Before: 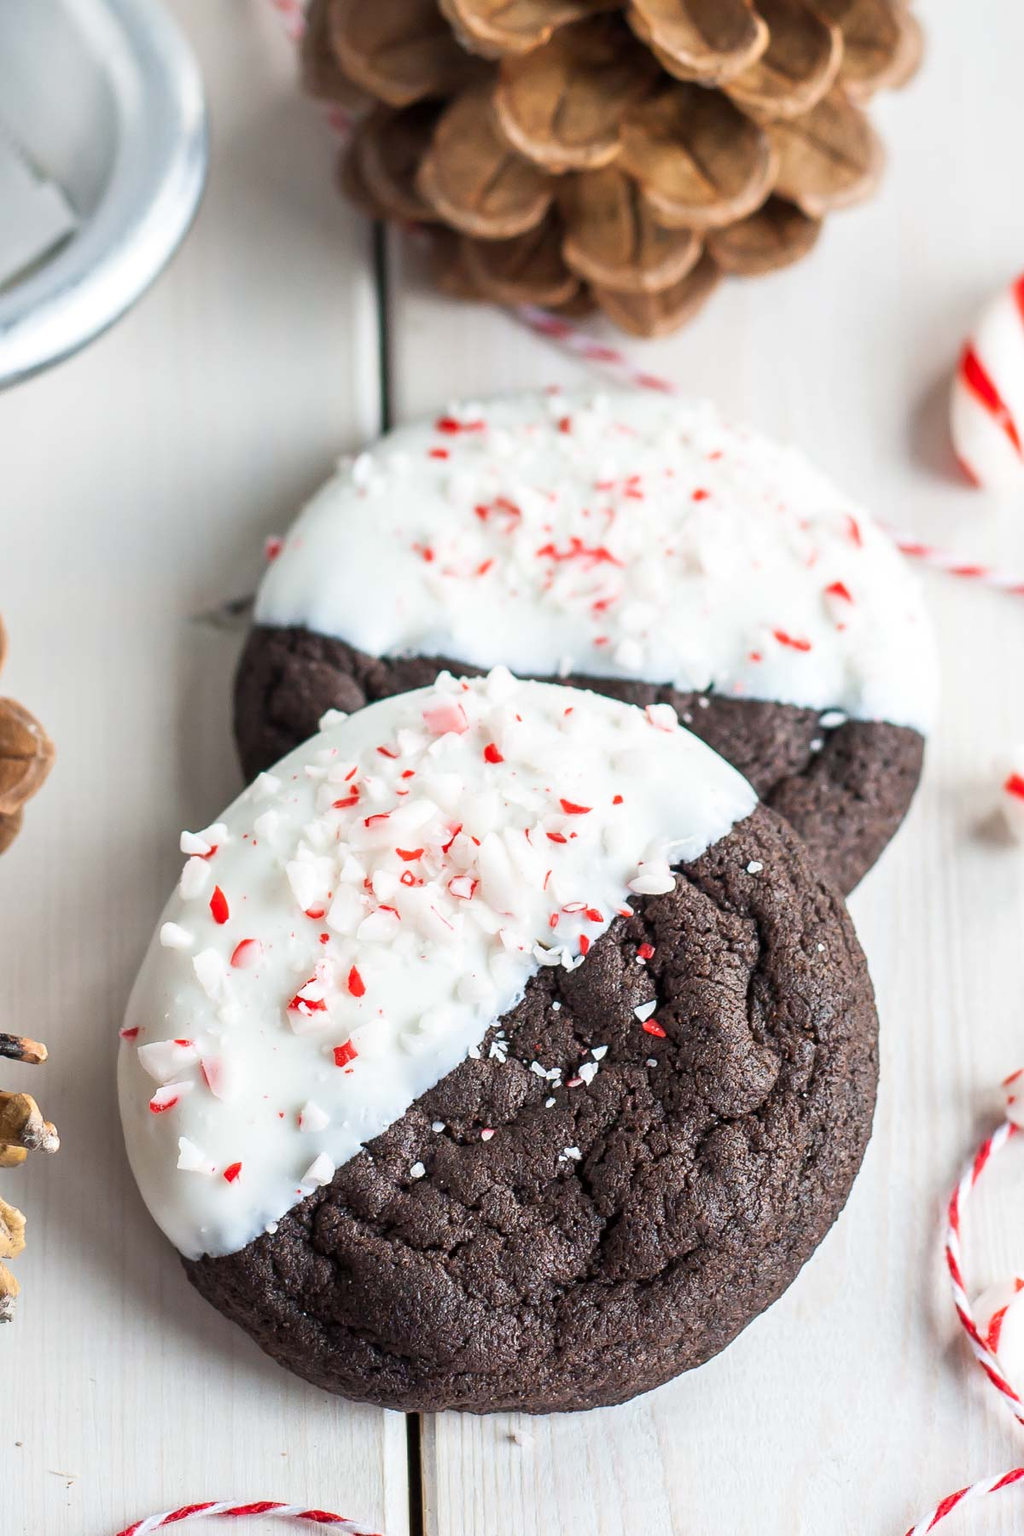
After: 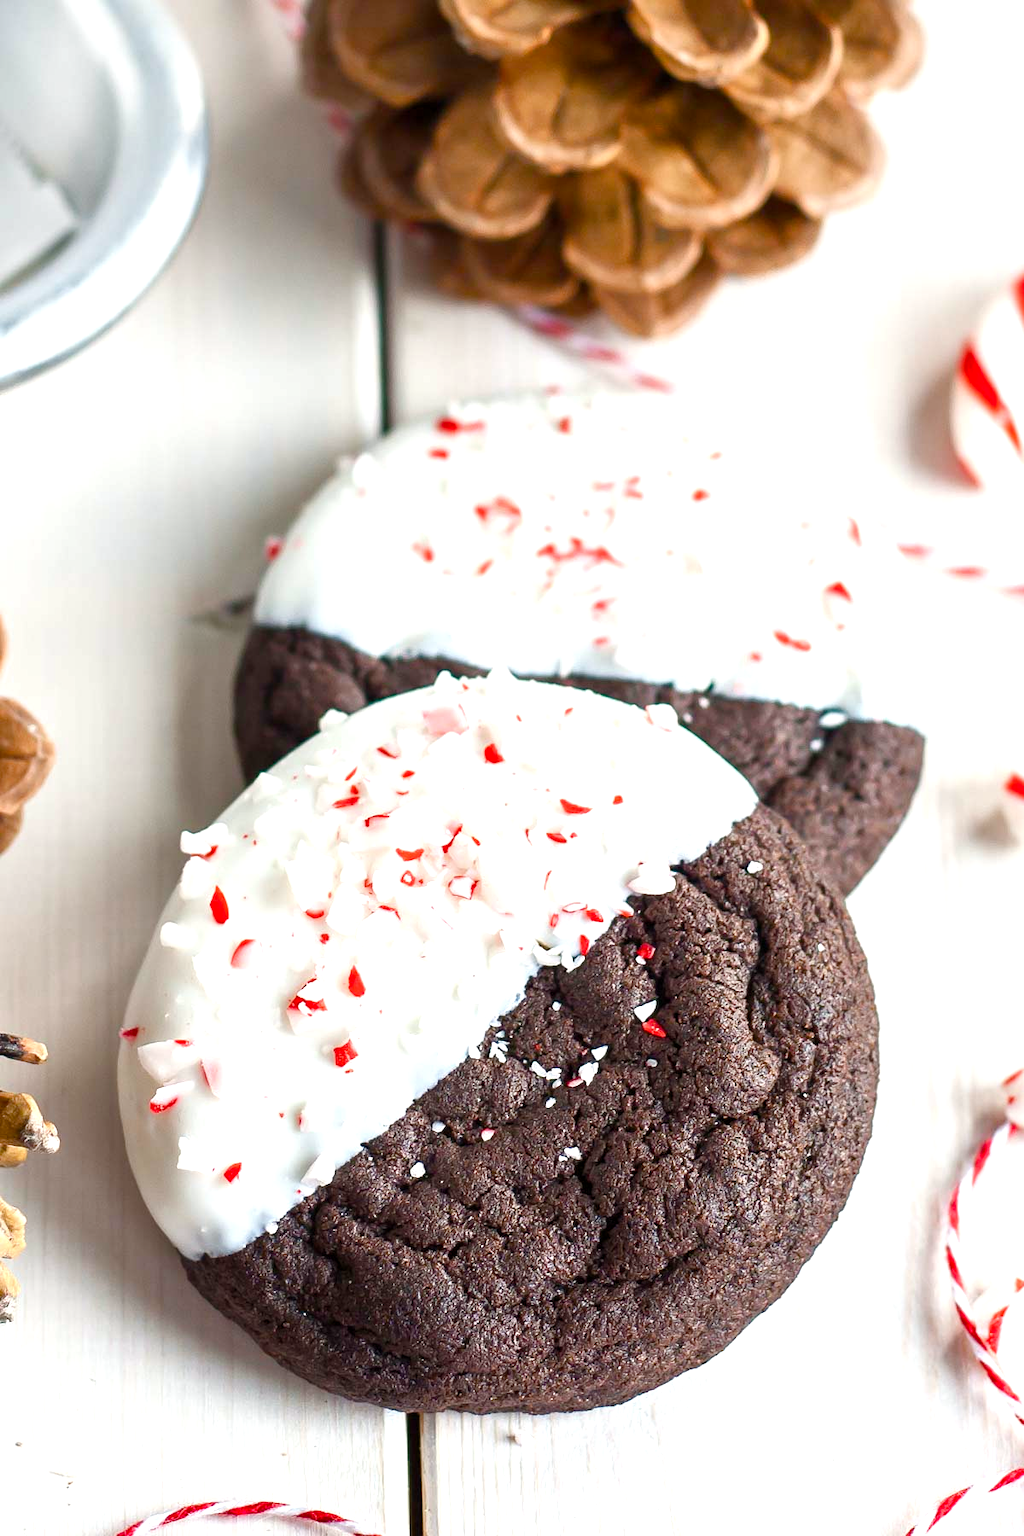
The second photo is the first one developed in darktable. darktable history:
color balance rgb: perceptual saturation grading › global saturation 25%, perceptual saturation grading › highlights -50%, perceptual saturation grading › shadows 30%, perceptual brilliance grading › global brilliance 12%, global vibrance 20%
white balance: red 1.009, blue 0.985
